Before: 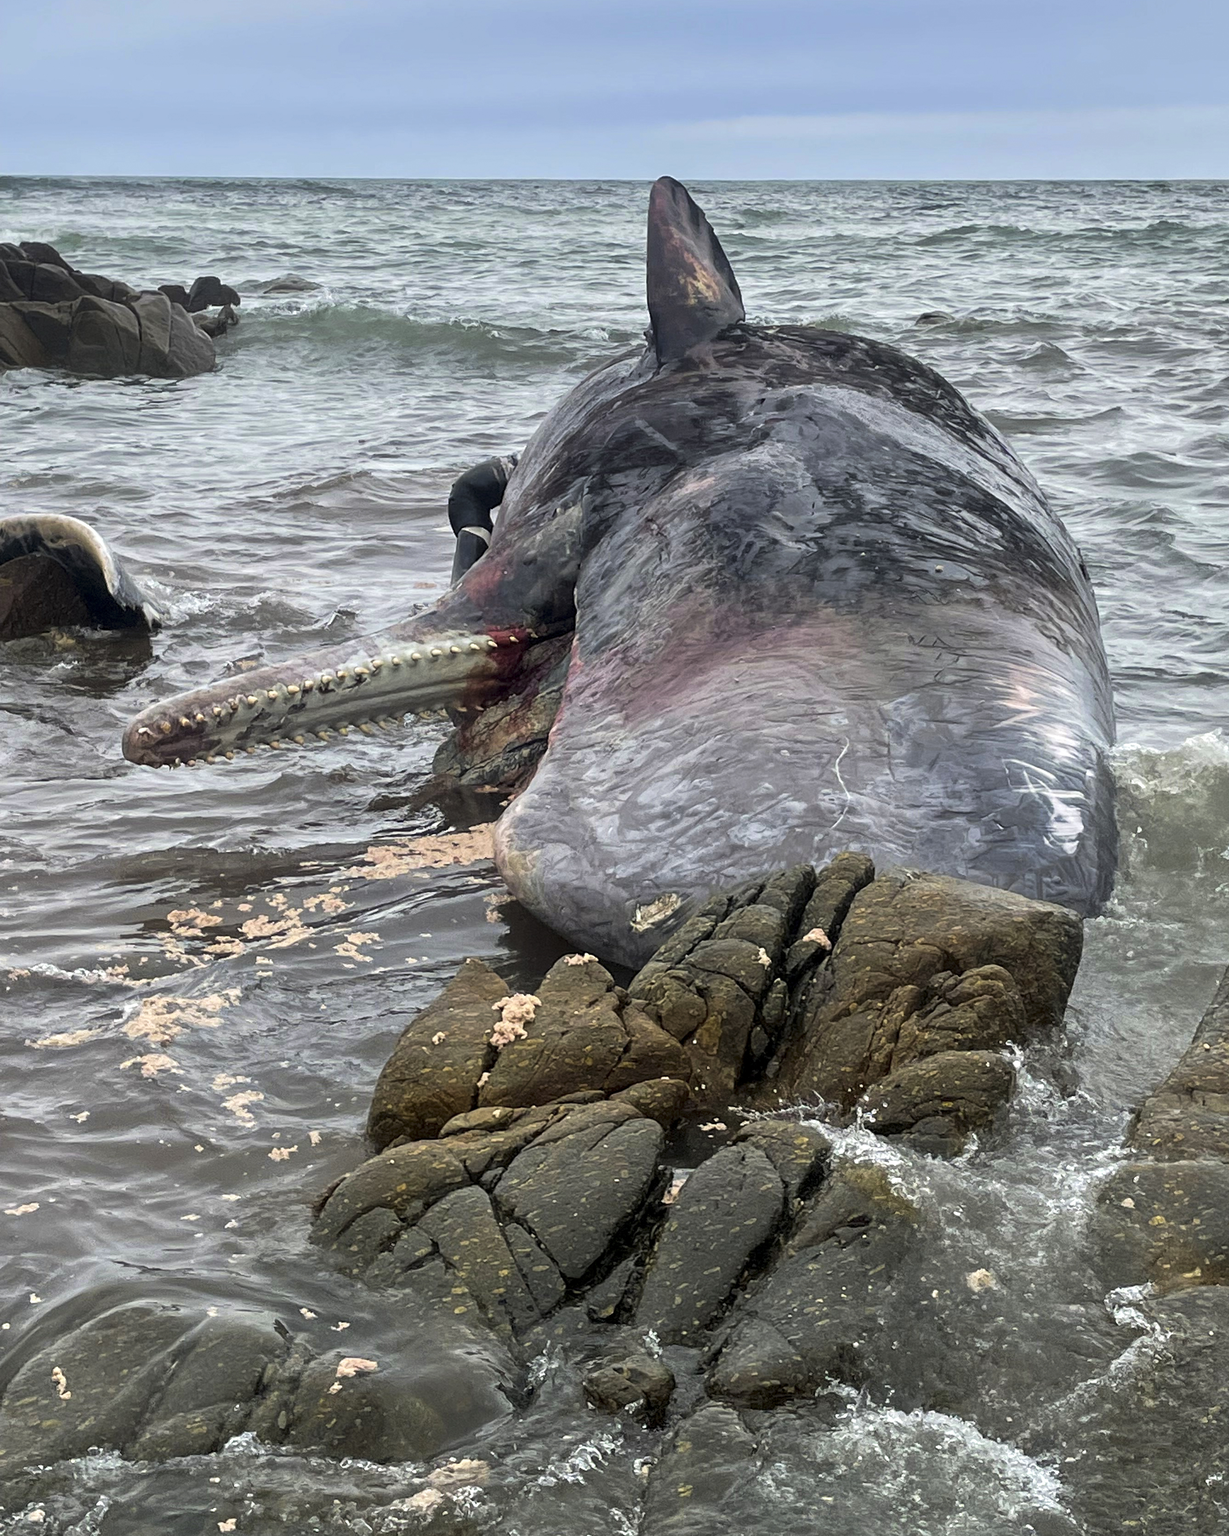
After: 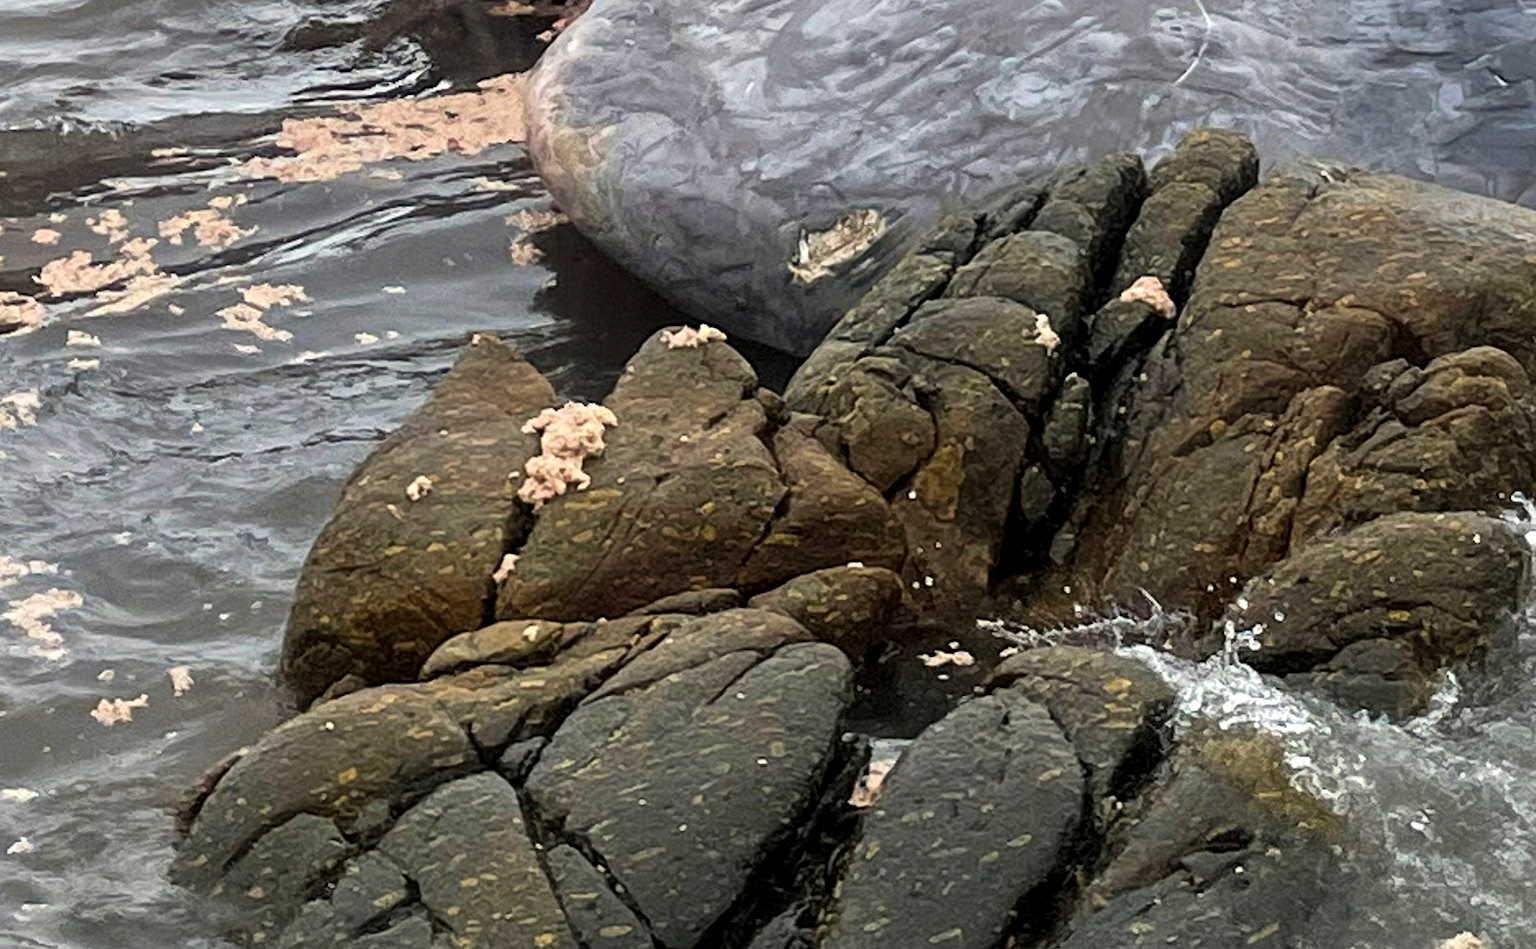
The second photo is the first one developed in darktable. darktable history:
crop: left 18.009%, top 51.098%, right 17.07%, bottom 16.791%
